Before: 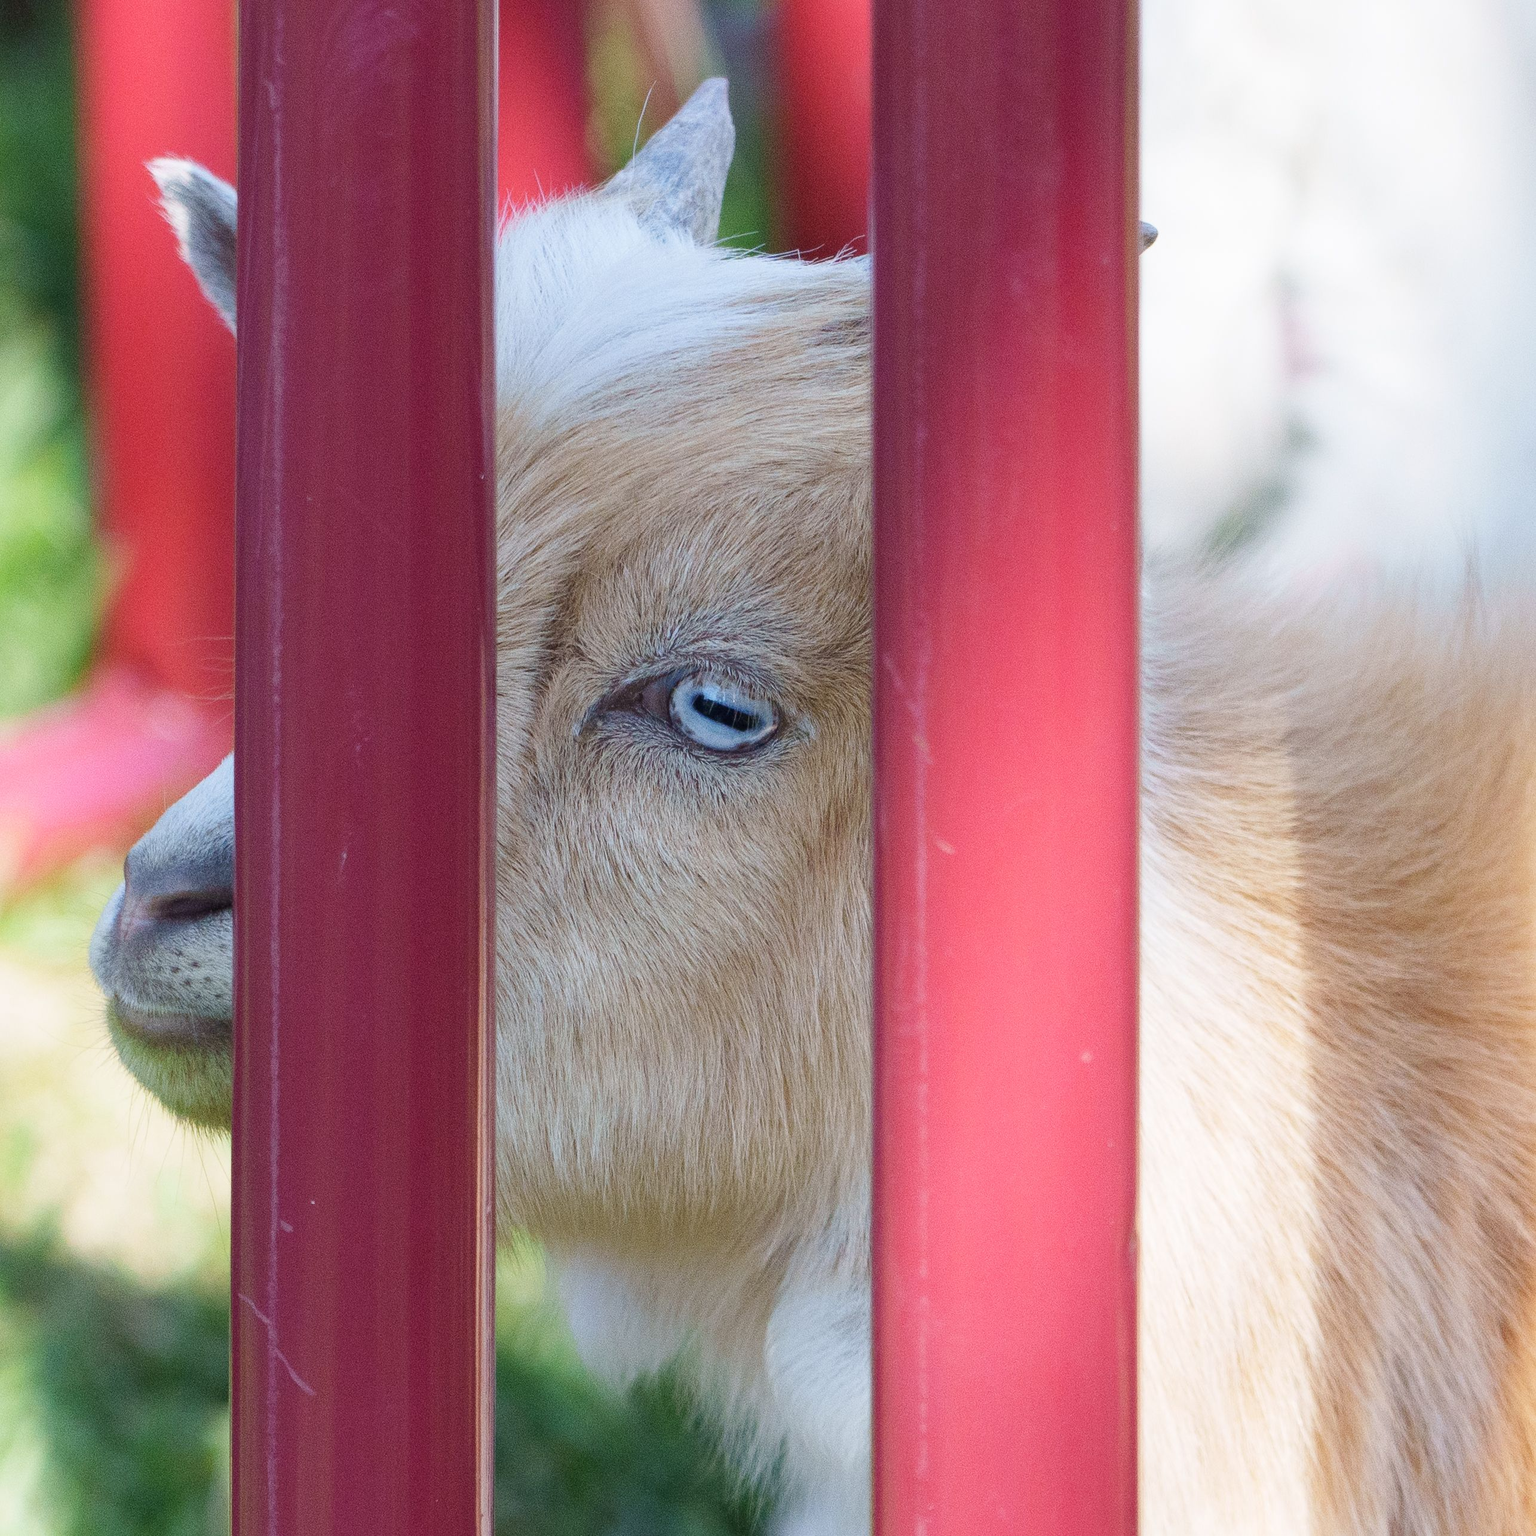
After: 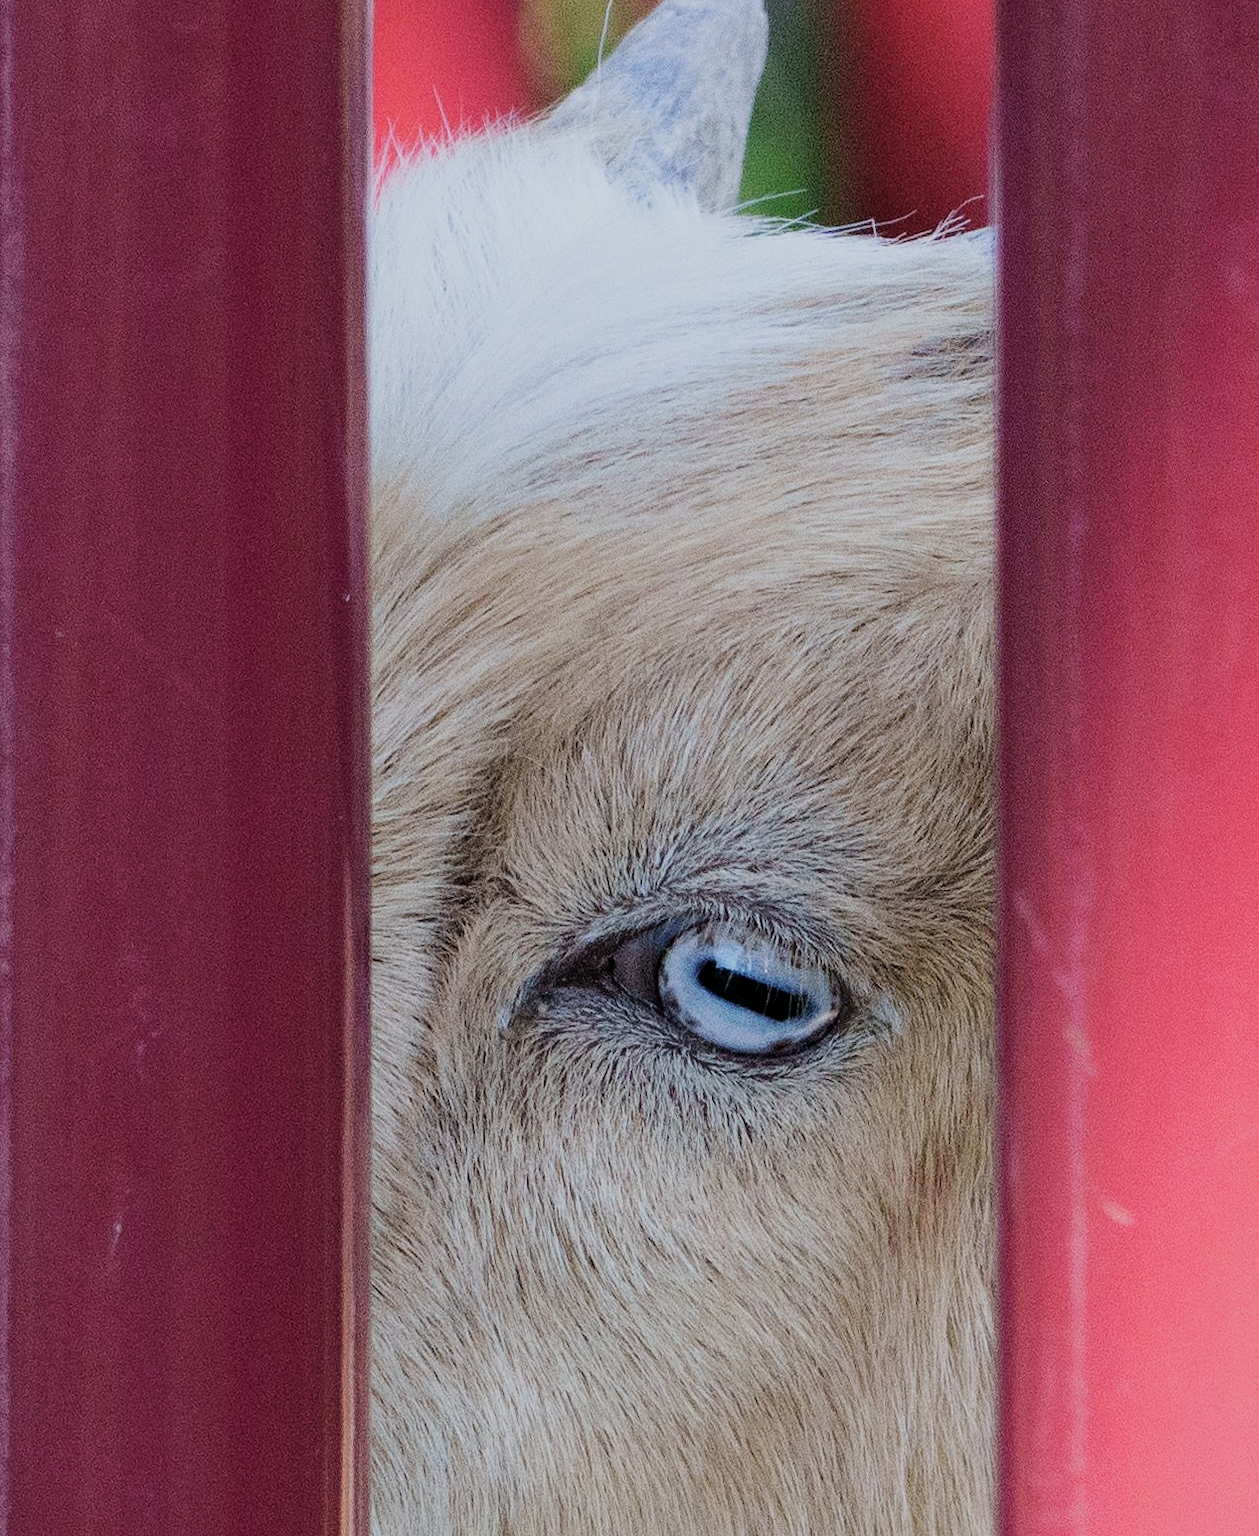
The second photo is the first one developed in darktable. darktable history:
crop: left 17.835%, top 7.675%, right 32.881%, bottom 32.213%
filmic rgb: black relative exposure -5 EV, hardness 2.88, contrast 1.2, highlights saturation mix -30%
